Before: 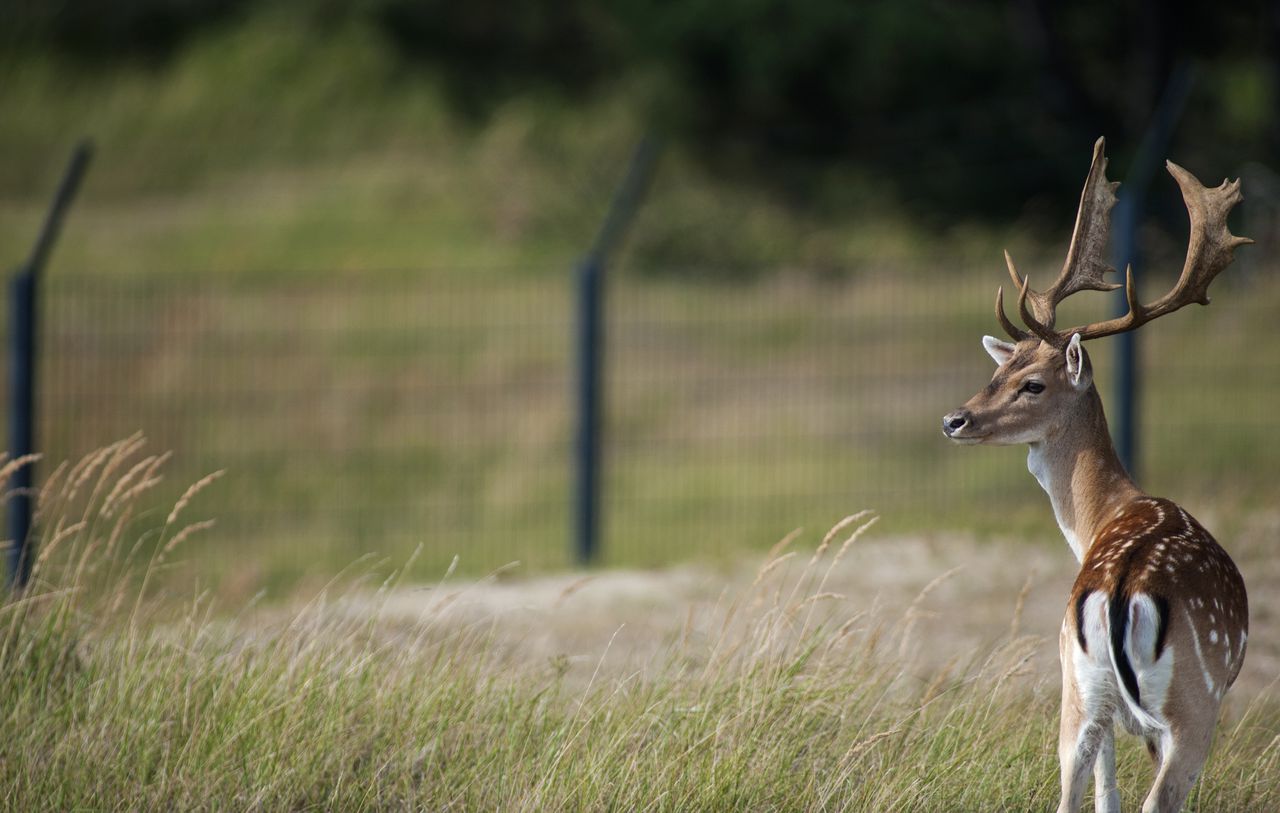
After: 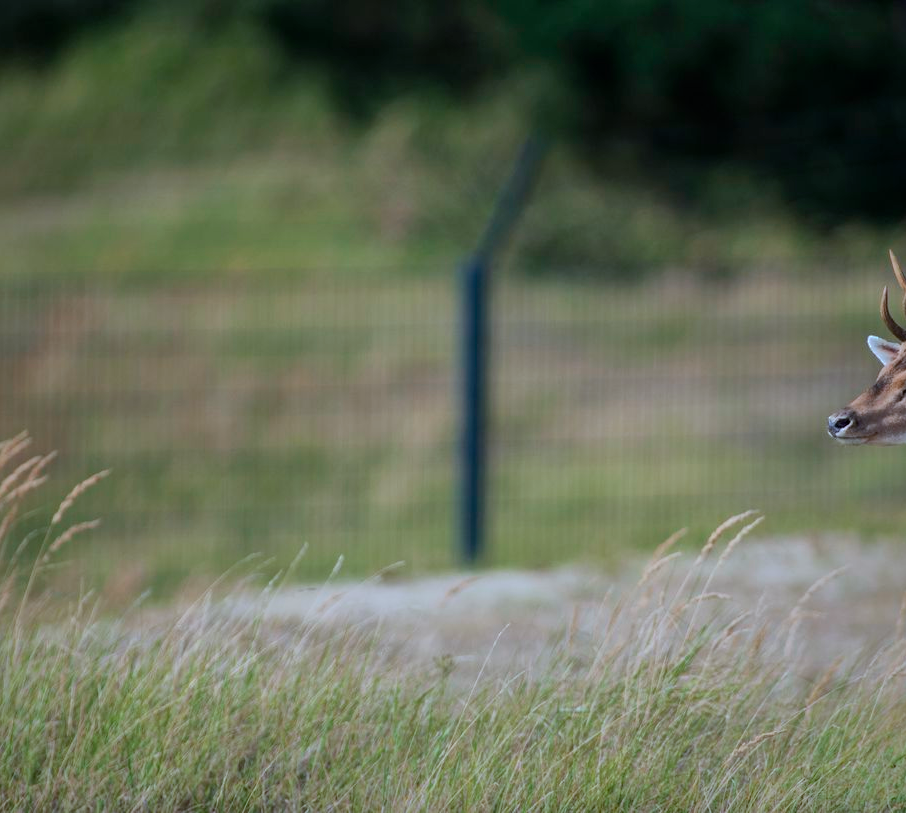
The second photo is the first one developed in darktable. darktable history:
crop and rotate: left 9.061%, right 20.142%
color calibration: x 0.38, y 0.391, temperature 4086.74 K
shadows and highlights: shadows 25, highlights -70
